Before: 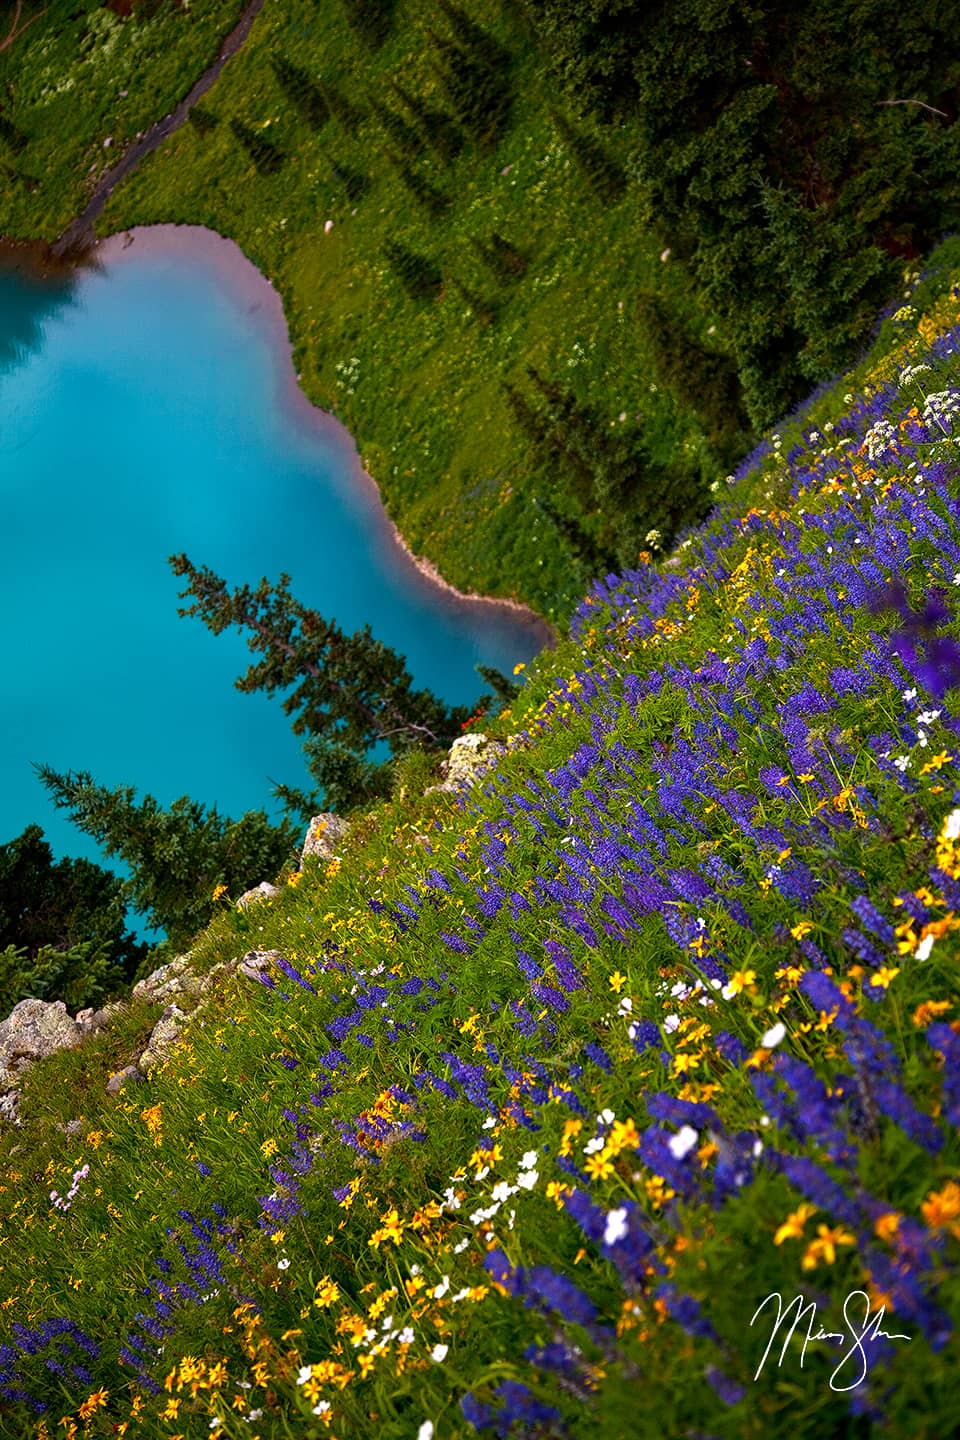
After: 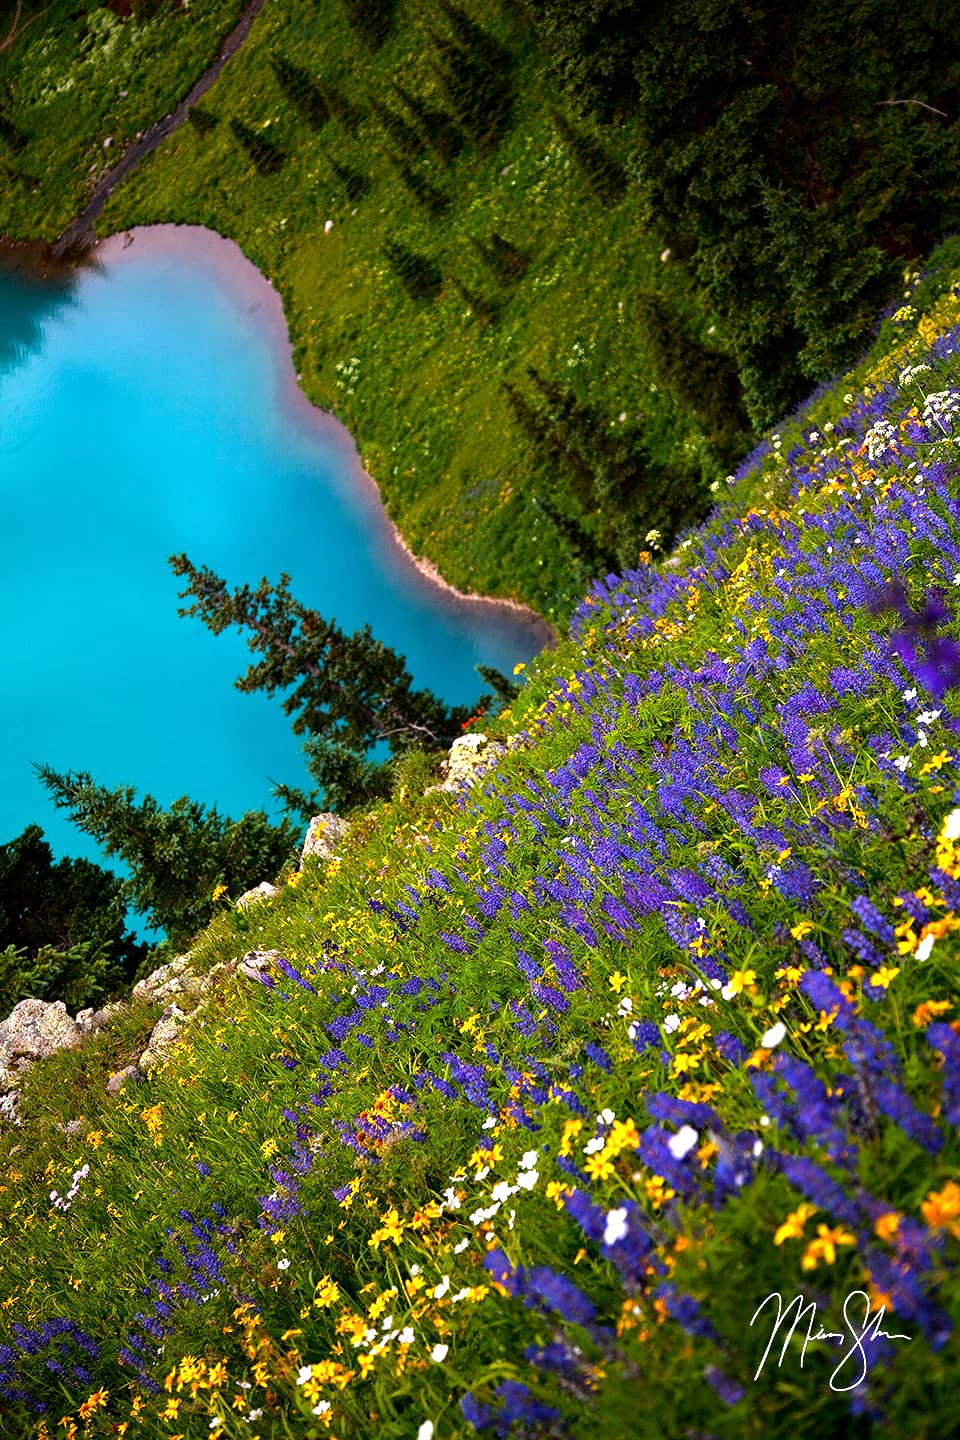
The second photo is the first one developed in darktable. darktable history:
tone equalizer: -8 EV -0.714 EV, -7 EV -0.703 EV, -6 EV -0.638 EV, -5 EV -0.418 EV, -3 EV 0.385 EV, -2 EV 0.6 EV, -1 EV 0.677 EV, +0 EV 0.768 EV
